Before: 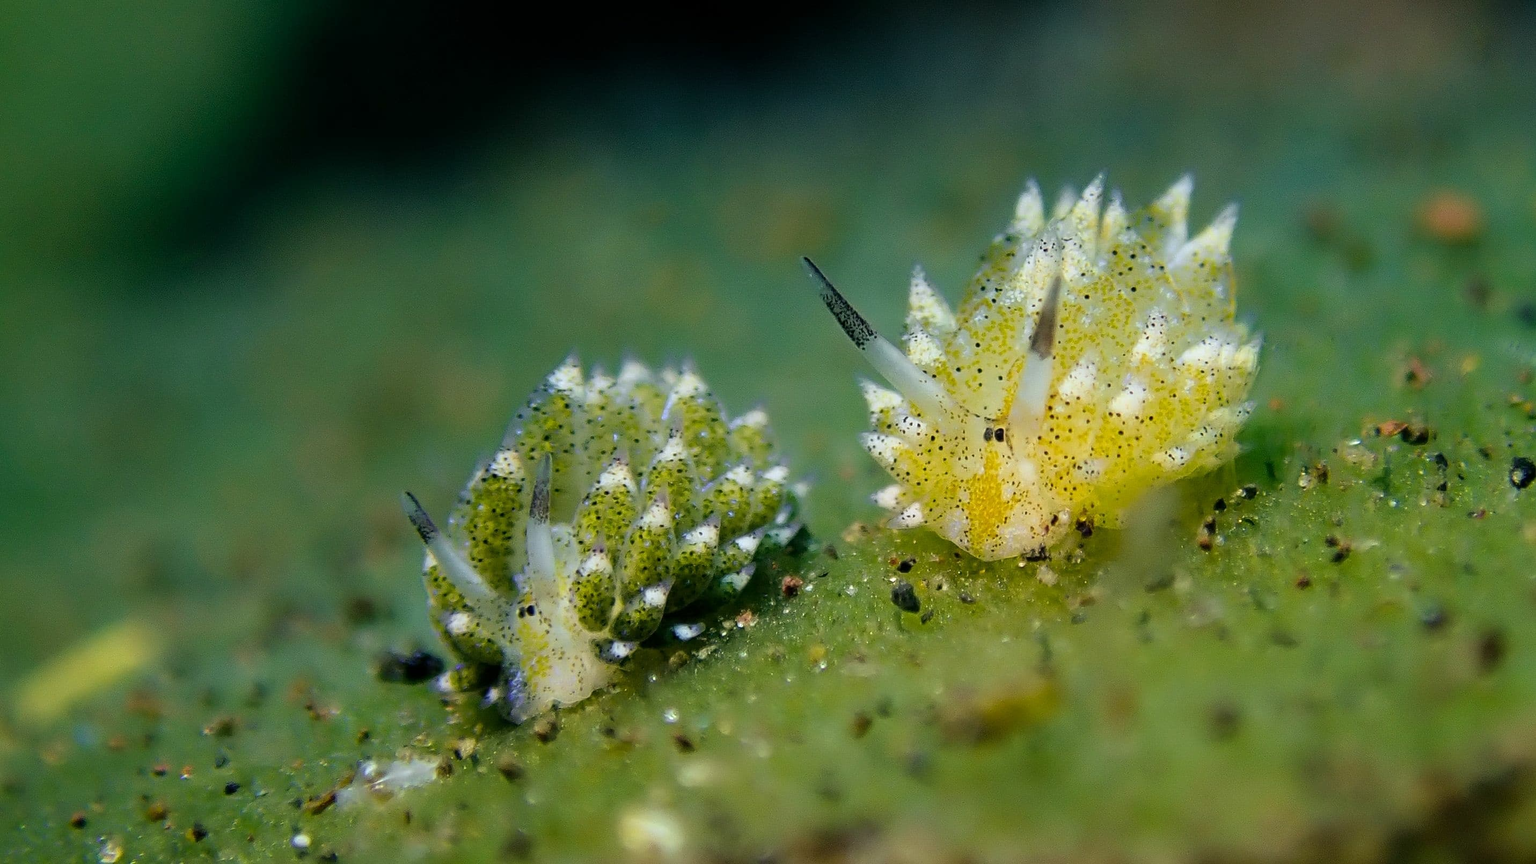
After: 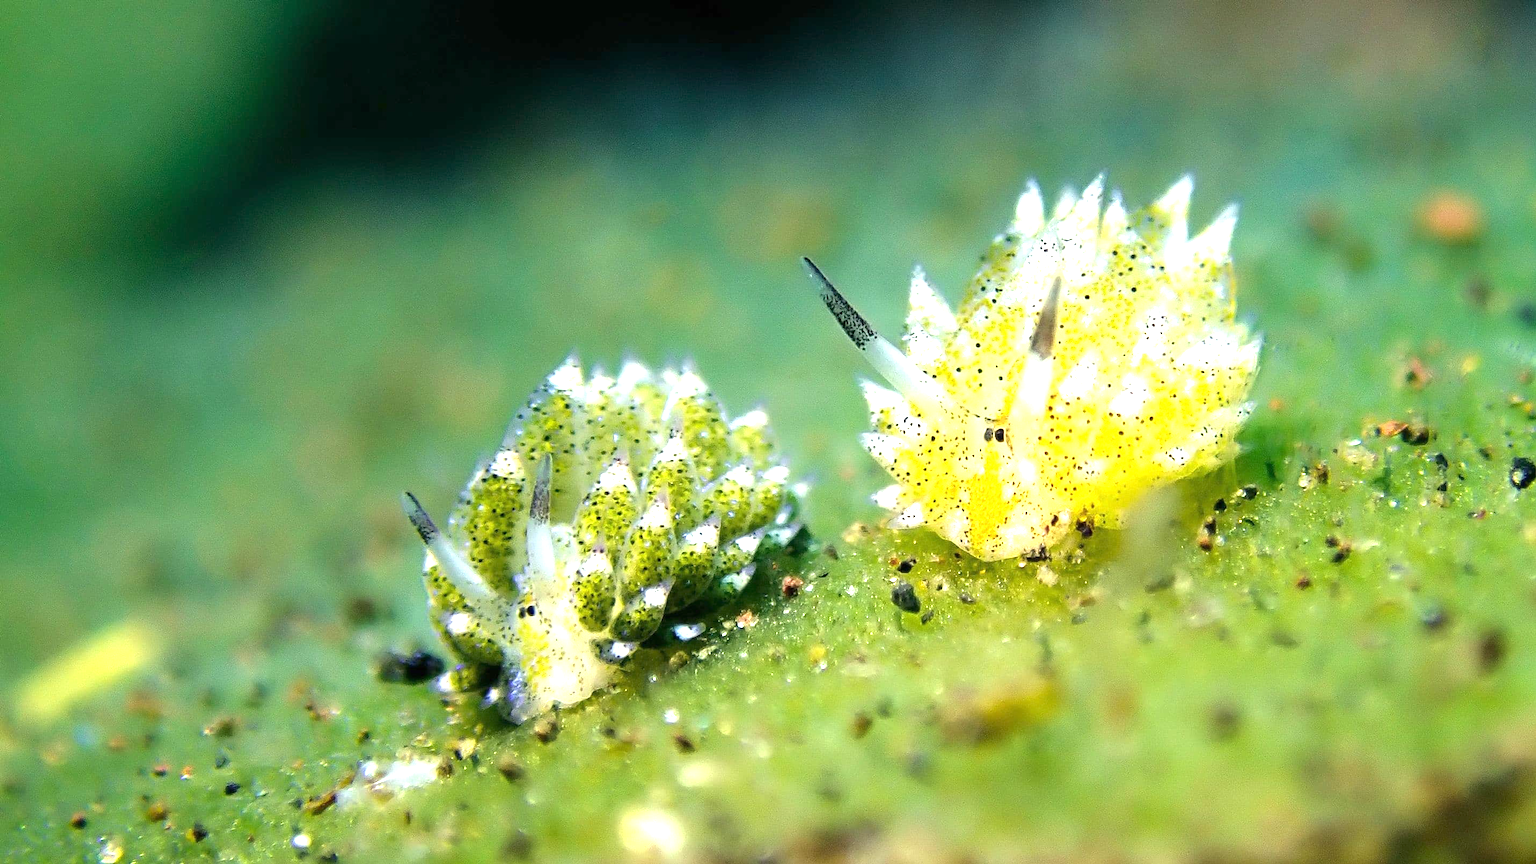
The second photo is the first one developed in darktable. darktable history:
exposure: black level correction 0, exposure 1.514 EV, compensate highlight preservation false
